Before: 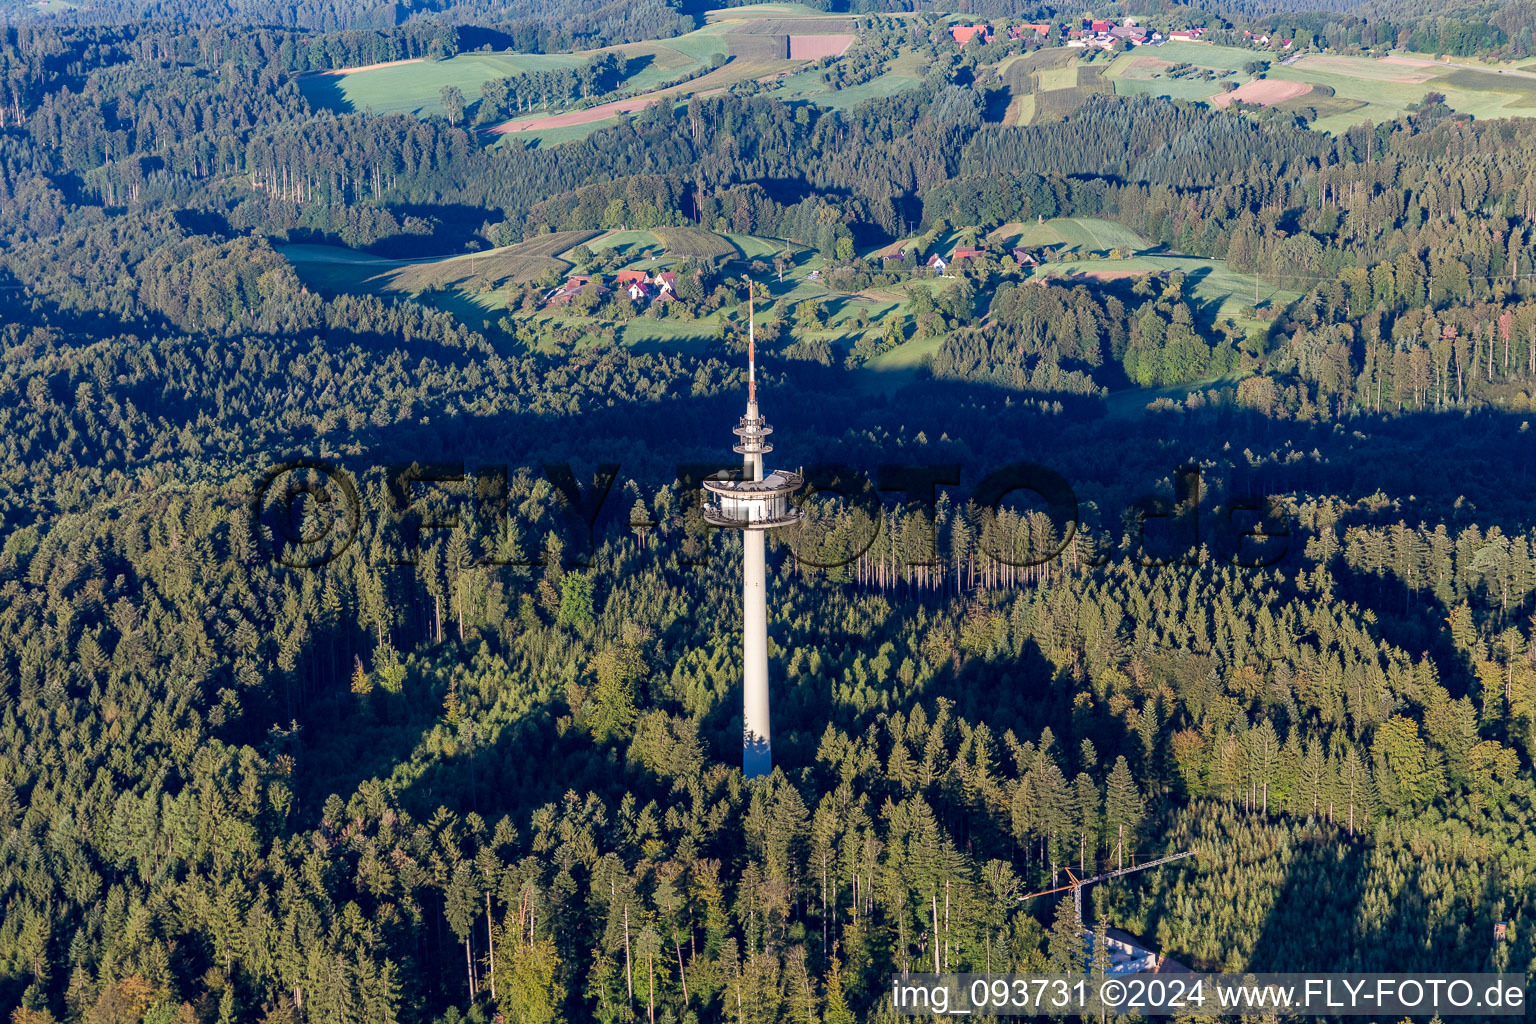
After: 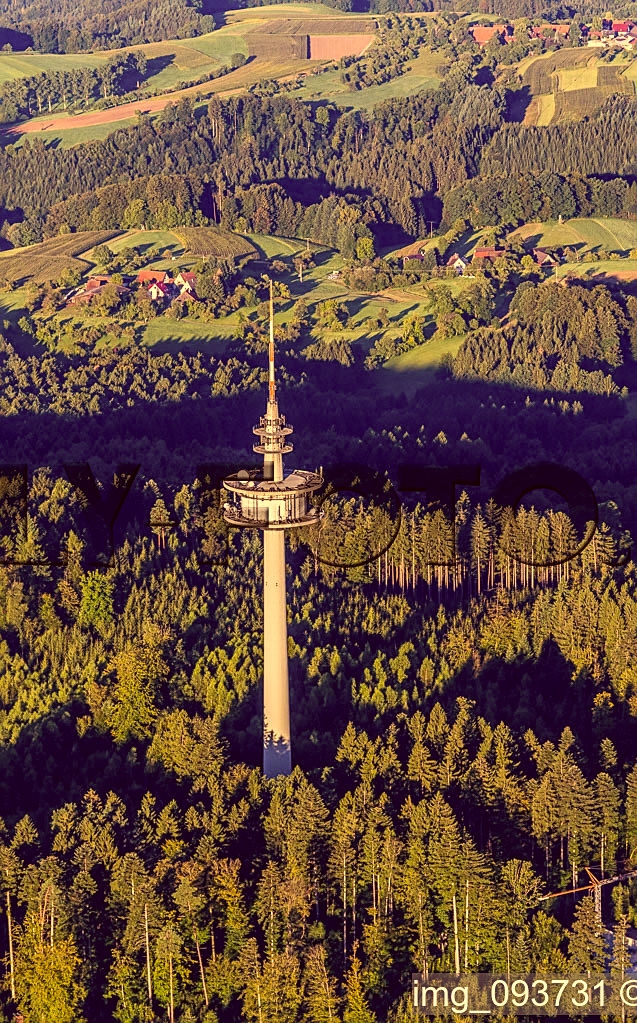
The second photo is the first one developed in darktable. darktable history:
sharpen: on, module defaults
color correction: highlights a* 9.69, highlights b* 38.39, shadows a* 14.12, shadows b* 3.1
crop: left 31.286%, right 27.205%
contrast brightness saturation: contrast 0.074
local contrast: on, module defaults
base curve: preserve colors none
